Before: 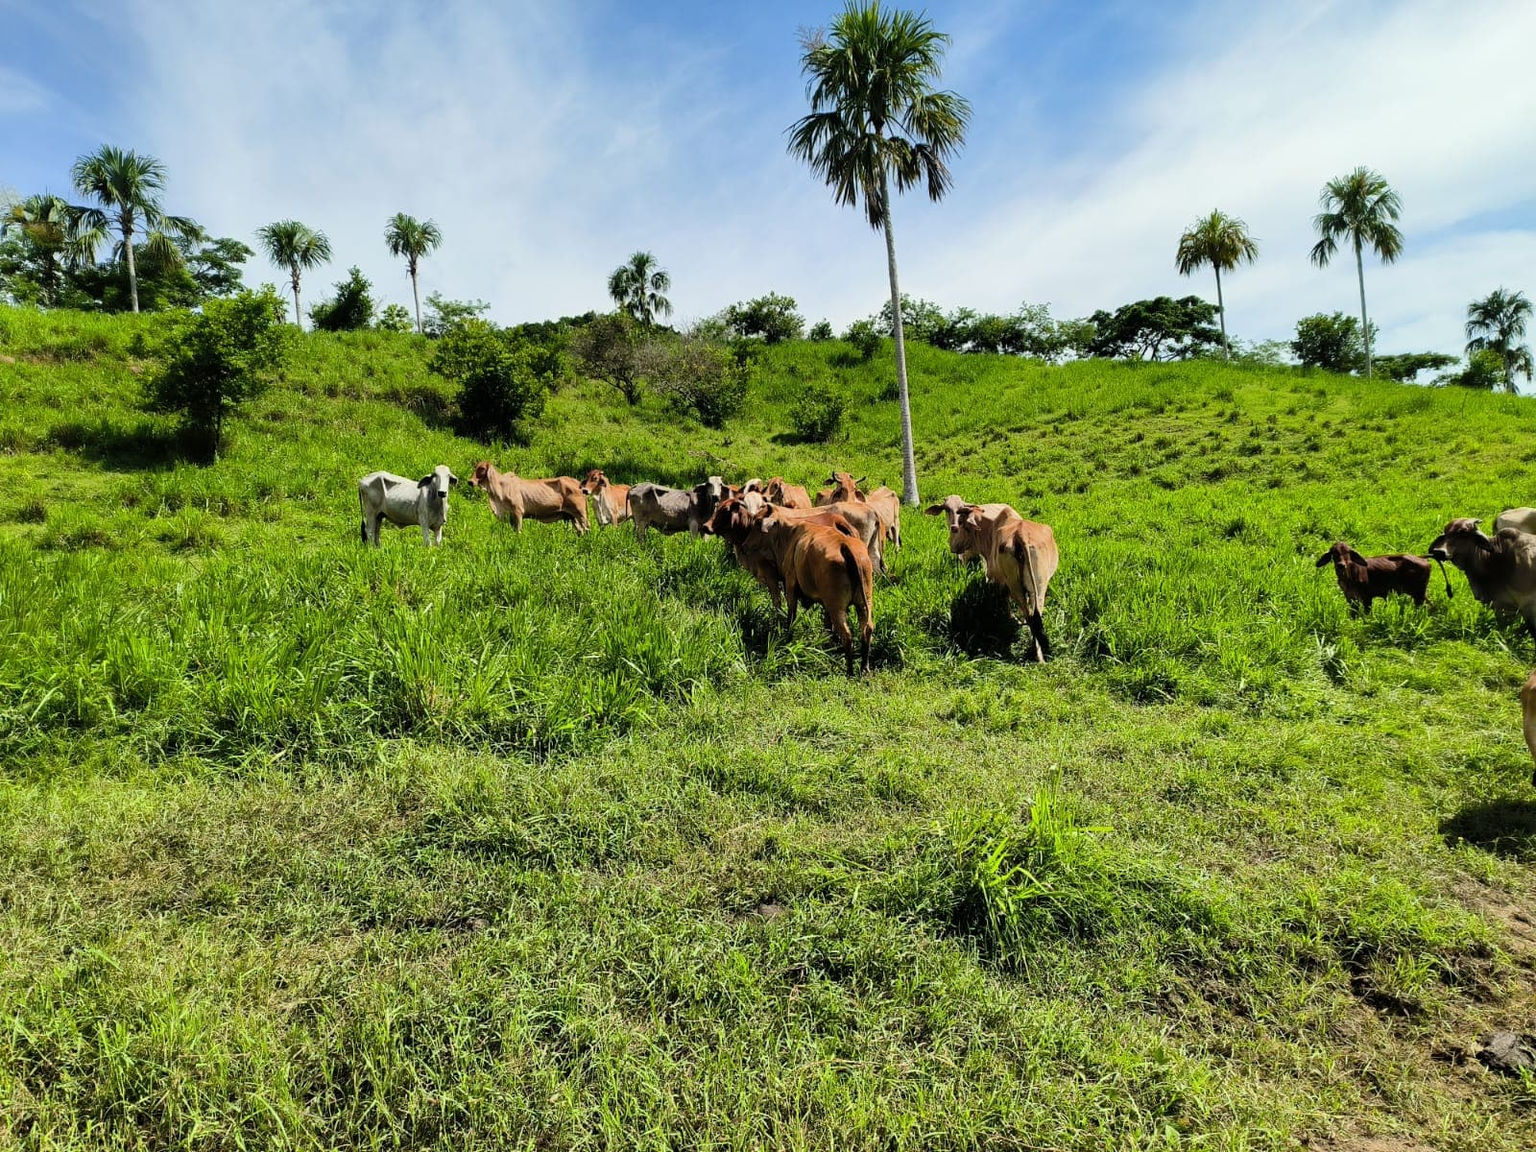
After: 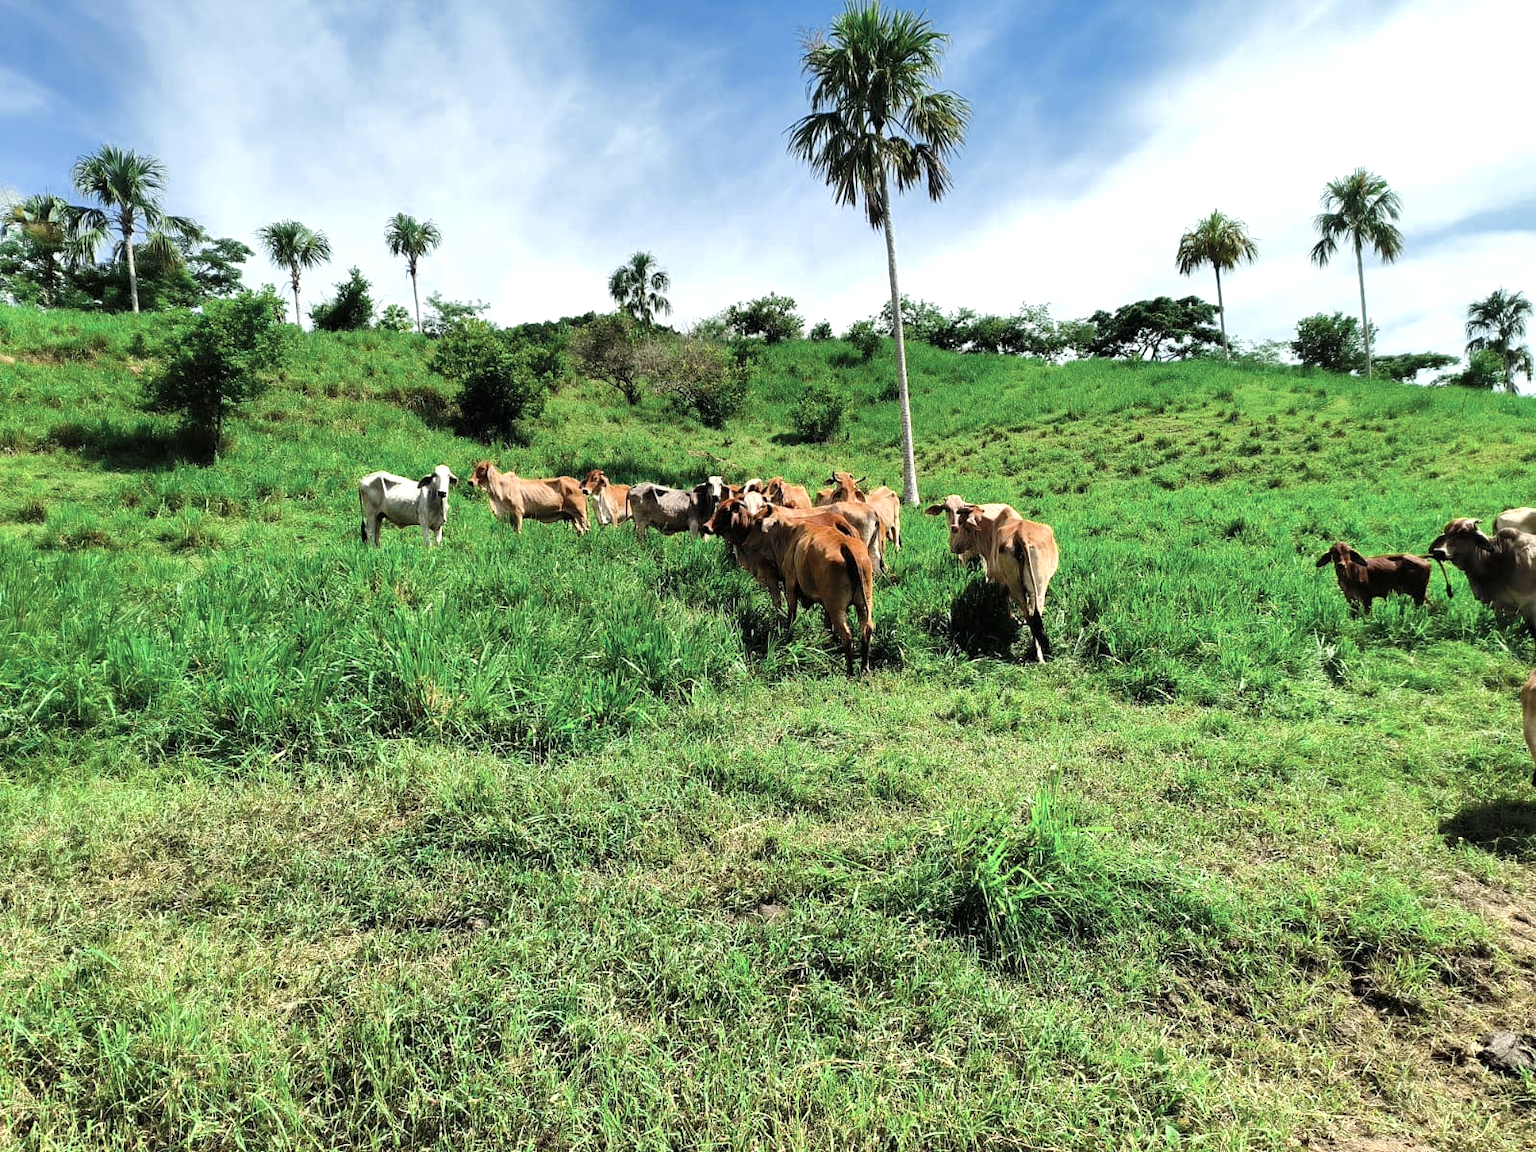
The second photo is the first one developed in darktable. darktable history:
exposure: exposure 0.726 EV, compensate highlight preservation false
color zones: curves: ch0 [(0, 0.5) (0.125, 0.4) (0.25, 0.5) (0.375, 0.4) (0.5, 0.4) (0.625, 0.35) (0.75, 0.35) (0.875, 0.5)]; ch1 [(0, 0.35) (0.125, 0.45) (0.25, 0.35) (0.375, 0.35) (0.5, 0.35) (0.625, 0.35) (0.75, 0.45) (0.875, 0.35)]; ch2 [(0, 0.6) (0.125, 0.5) (0.25, 0.5) (0.375, 0.6) (0.5, 0.6) (0.625, 0.5) (0.75, 0.5) (0.875, 0.5)]
